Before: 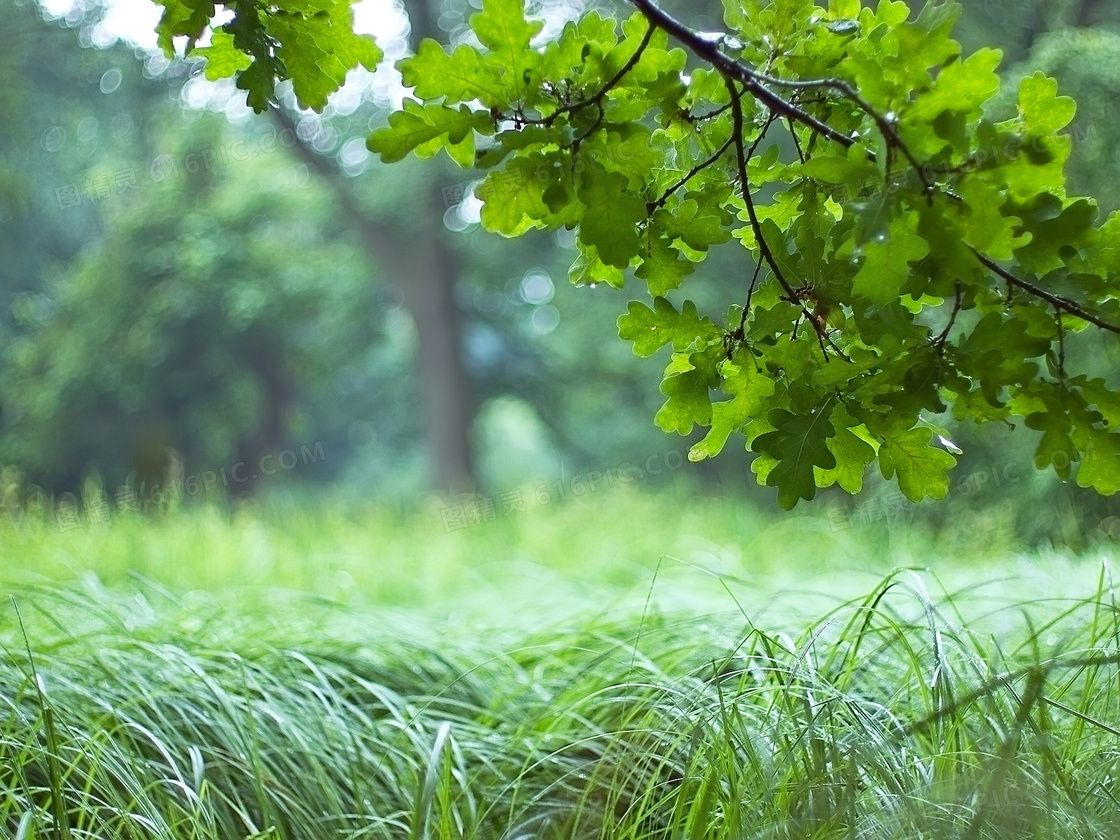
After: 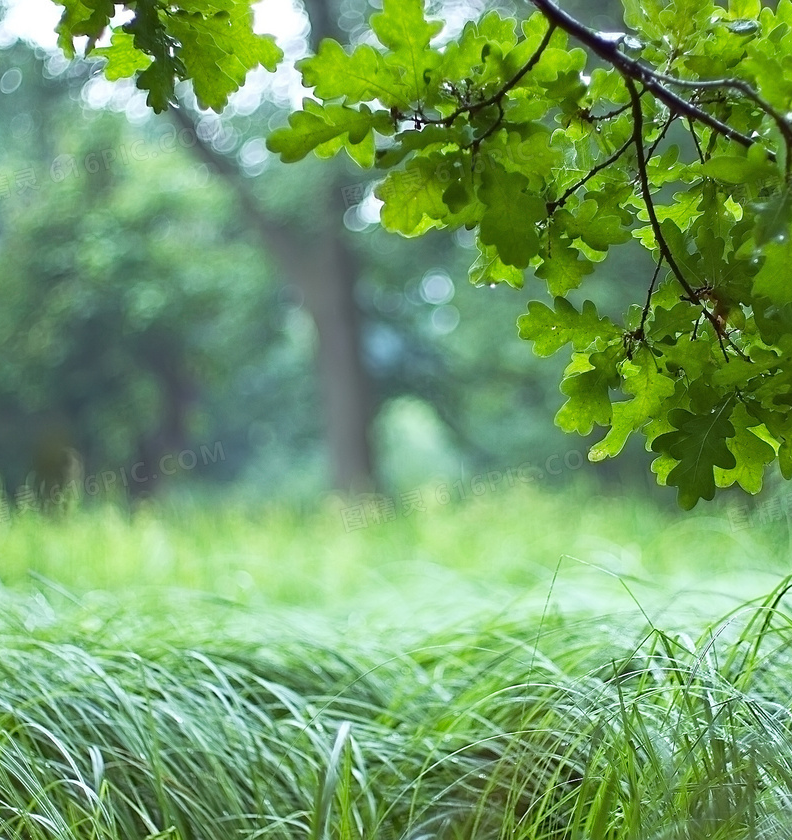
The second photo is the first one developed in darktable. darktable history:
crop and rotate: left 8.987%, right 20.25%
